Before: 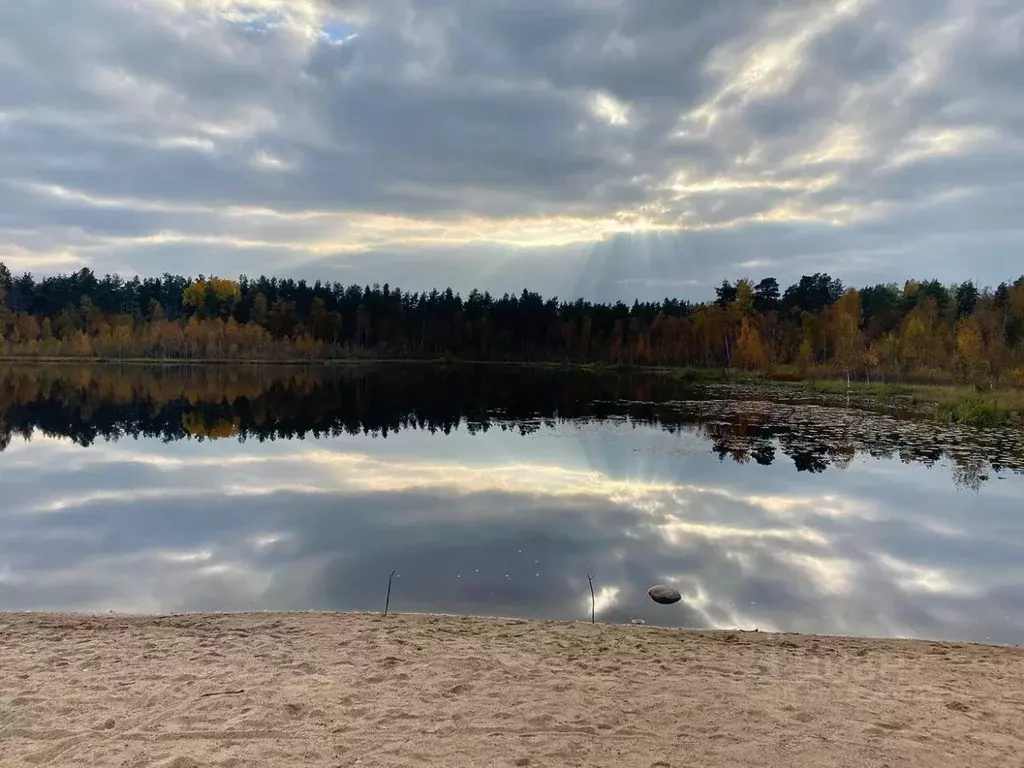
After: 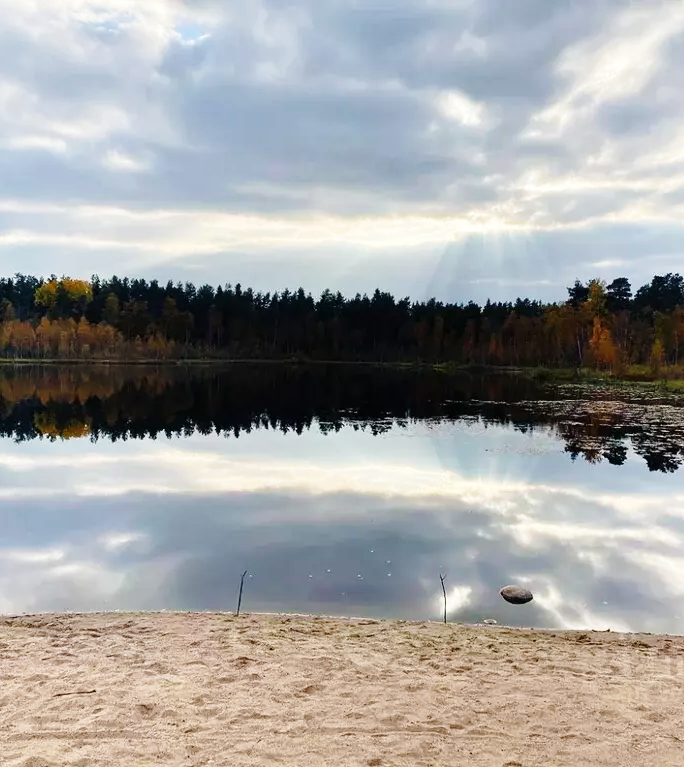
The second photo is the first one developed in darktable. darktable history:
crop and rotate: left 14.487%, right 18.662%
base curve: curves: ch0 [(0, 0) (0.028, 0.03) (0.121, 0.232) (0.46, 0.748) (0.859, 0.968) (1, 1)], preserve colors none
